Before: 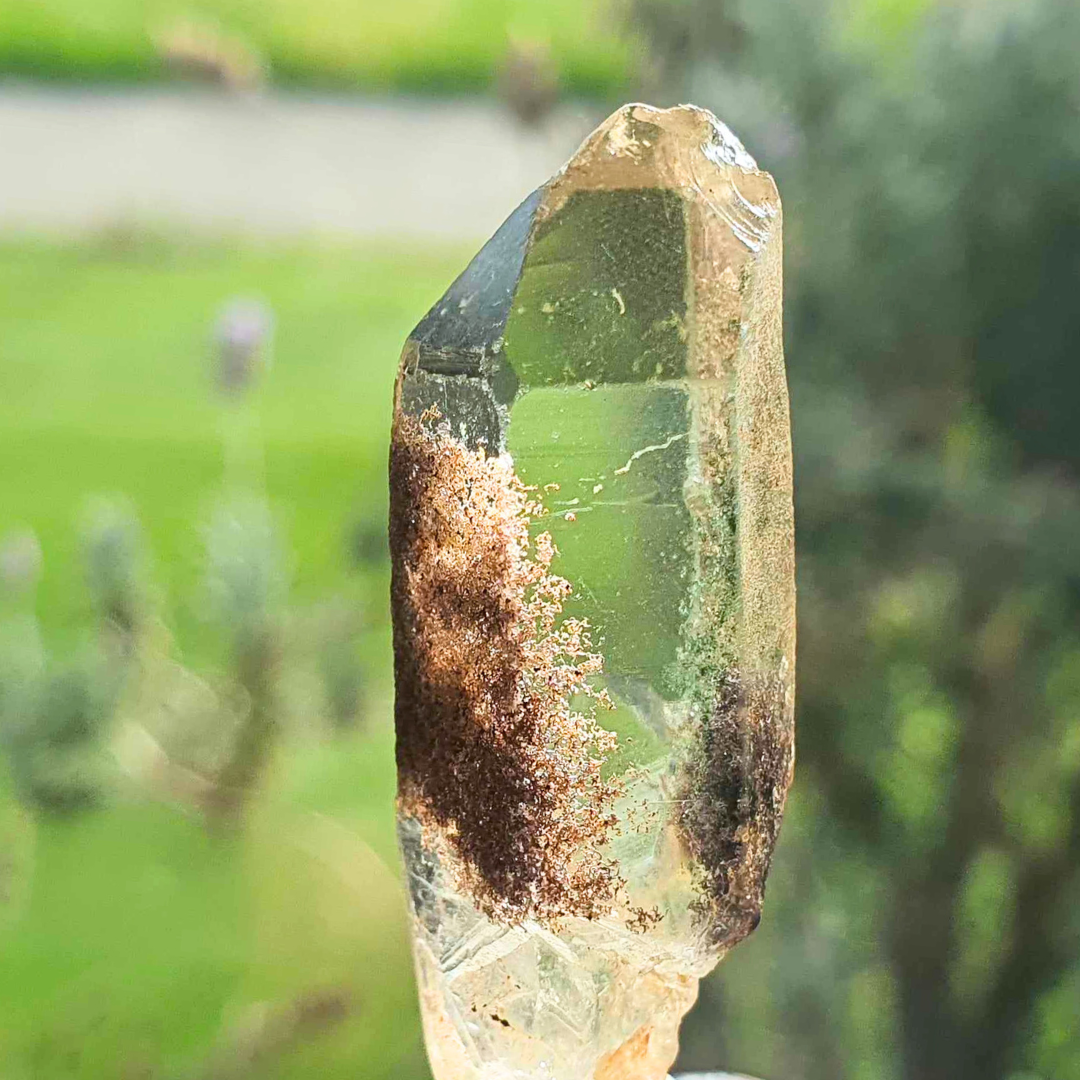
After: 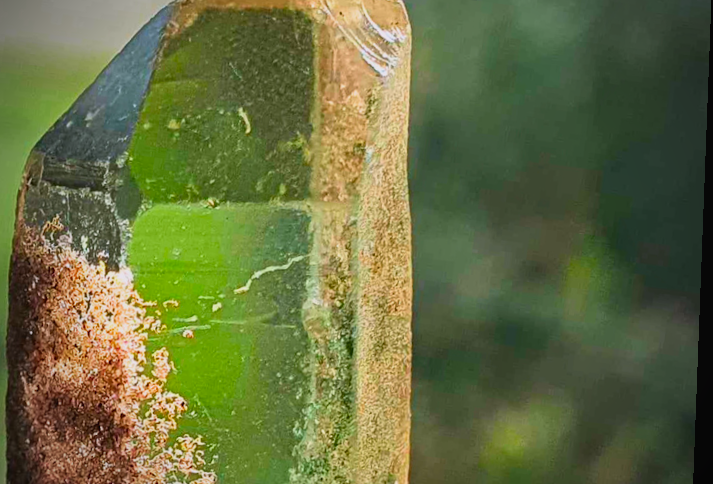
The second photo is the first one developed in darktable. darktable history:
crop: left 36.005%, top 18.293%, right 0.31%, bottom 38.444%
contrast brightness saturation: contrast -0.05, saturation -0.41
rotate and perspective: rotation 2.17°, automatic cropping off
color correction: highlights a* 1.59, highlights b* -1.7, saturation 2.48
exposure: exposure -0.462 EV, compensate highlight preservation false
color balance: contrast 10%
vignetting: fall-off start 71.74%
shadows and highlights: shadows 20.91, highlights -82.73, soften with gaussian
